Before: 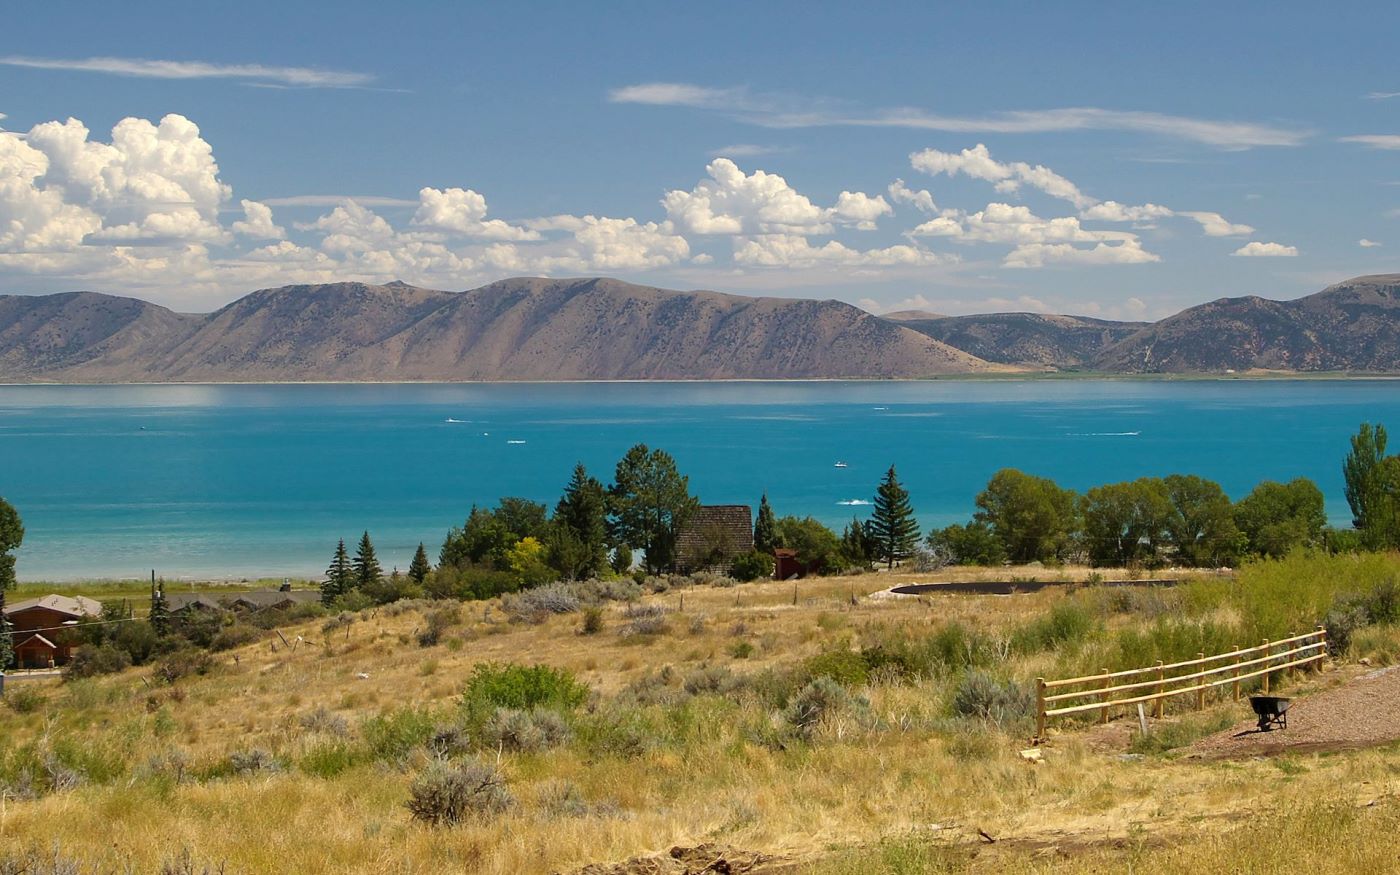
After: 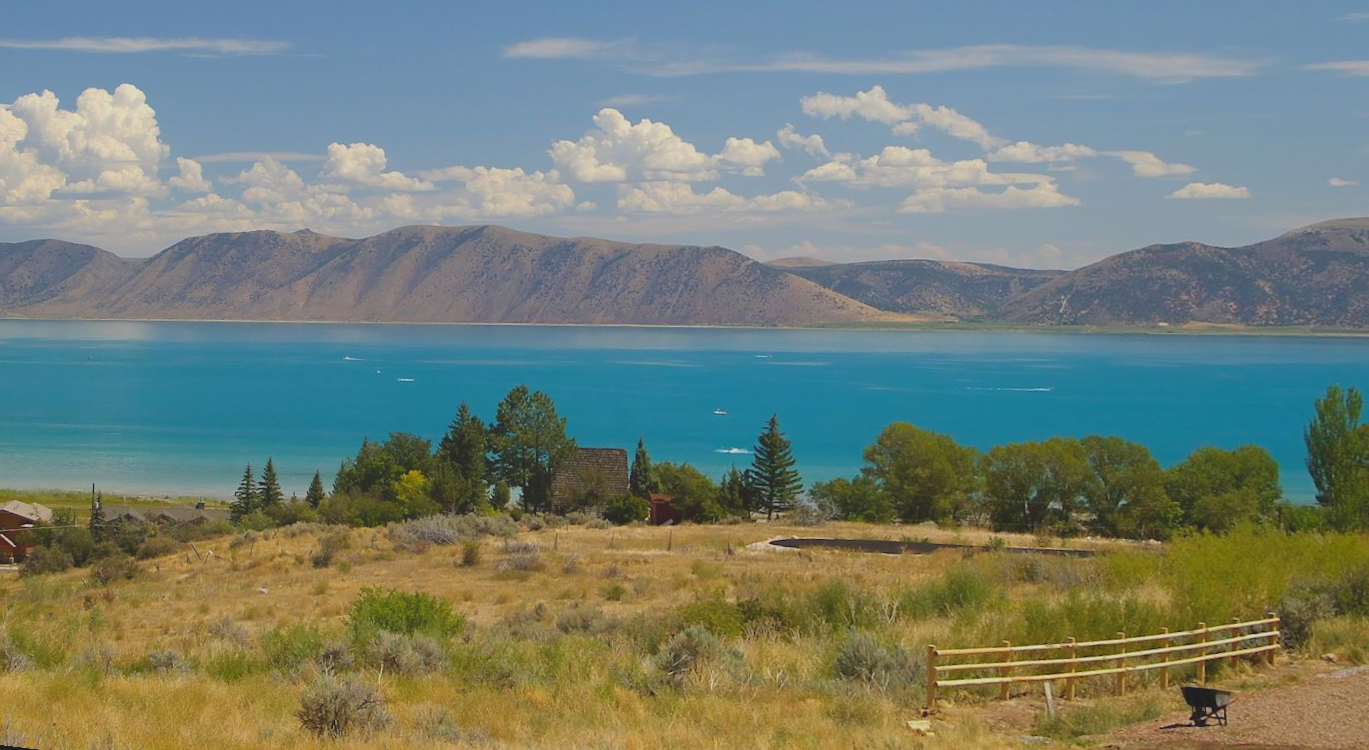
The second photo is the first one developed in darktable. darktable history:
rotate and perspective: rotation 1.69°, lens shift (vertical) -0.023, lens shift (horizontal) -0.291, crop left 0.025, crop right 0.988, crop top 0.092, crop bottom 0.842
local contrast: detail 69%
